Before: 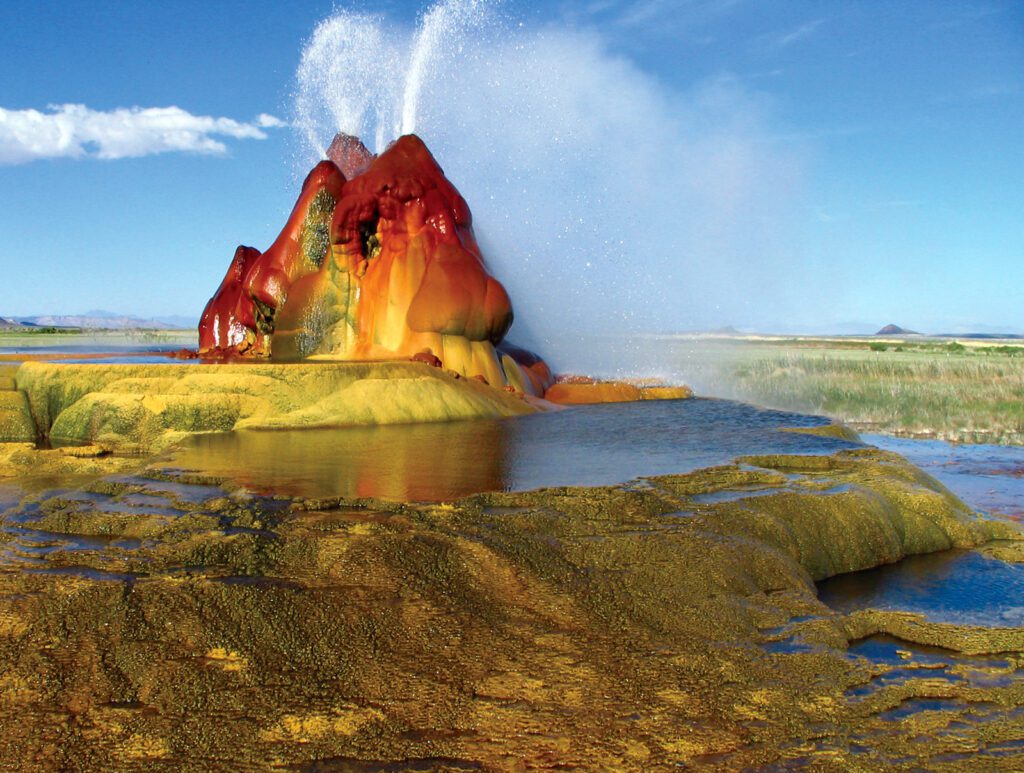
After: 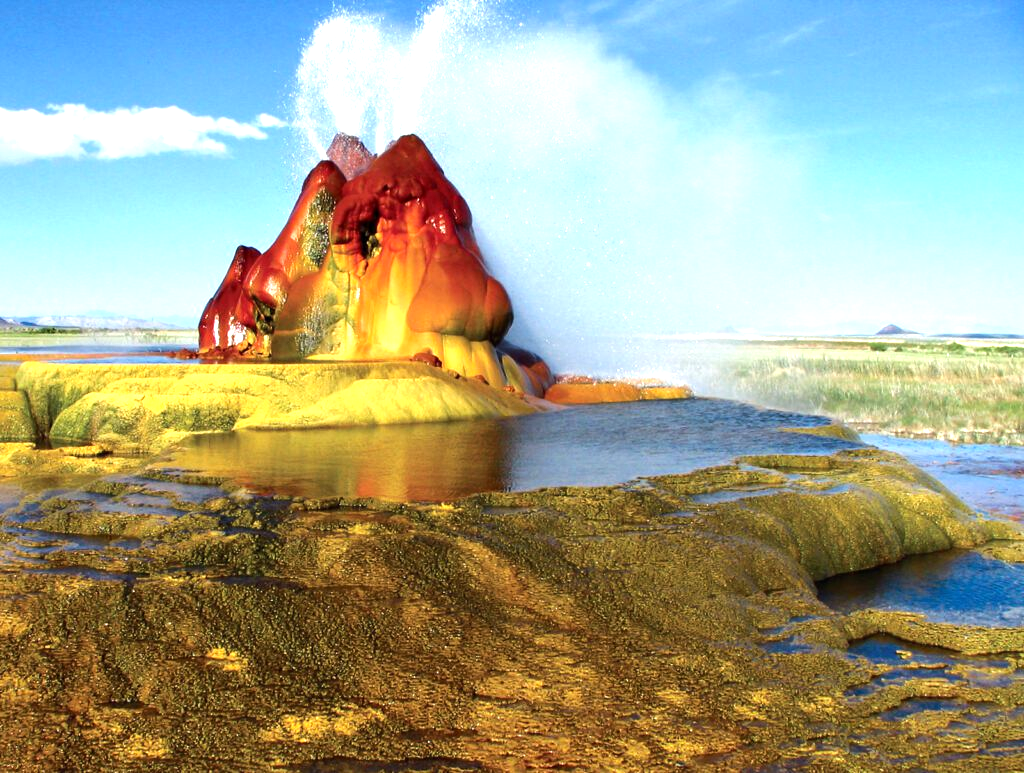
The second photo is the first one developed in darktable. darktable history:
tone equalizer: -8 EV -0.41 EV, -7 EV -0.383 EV, -6 EV -0.342 EV, -5 EV -0.258 EV, -3 EV 0.24 EV, -2 EV 0.328 EV, -1 EV 0.412 EV, +0 EV 0.405 EV, edges refinement/feathering 500, mask exposure compensation -1.57 EV, preserve details no
exposure: black level correction 0.001, exposure 0.498 EV, compensate exposure bias true, compensate highlight preservation false
